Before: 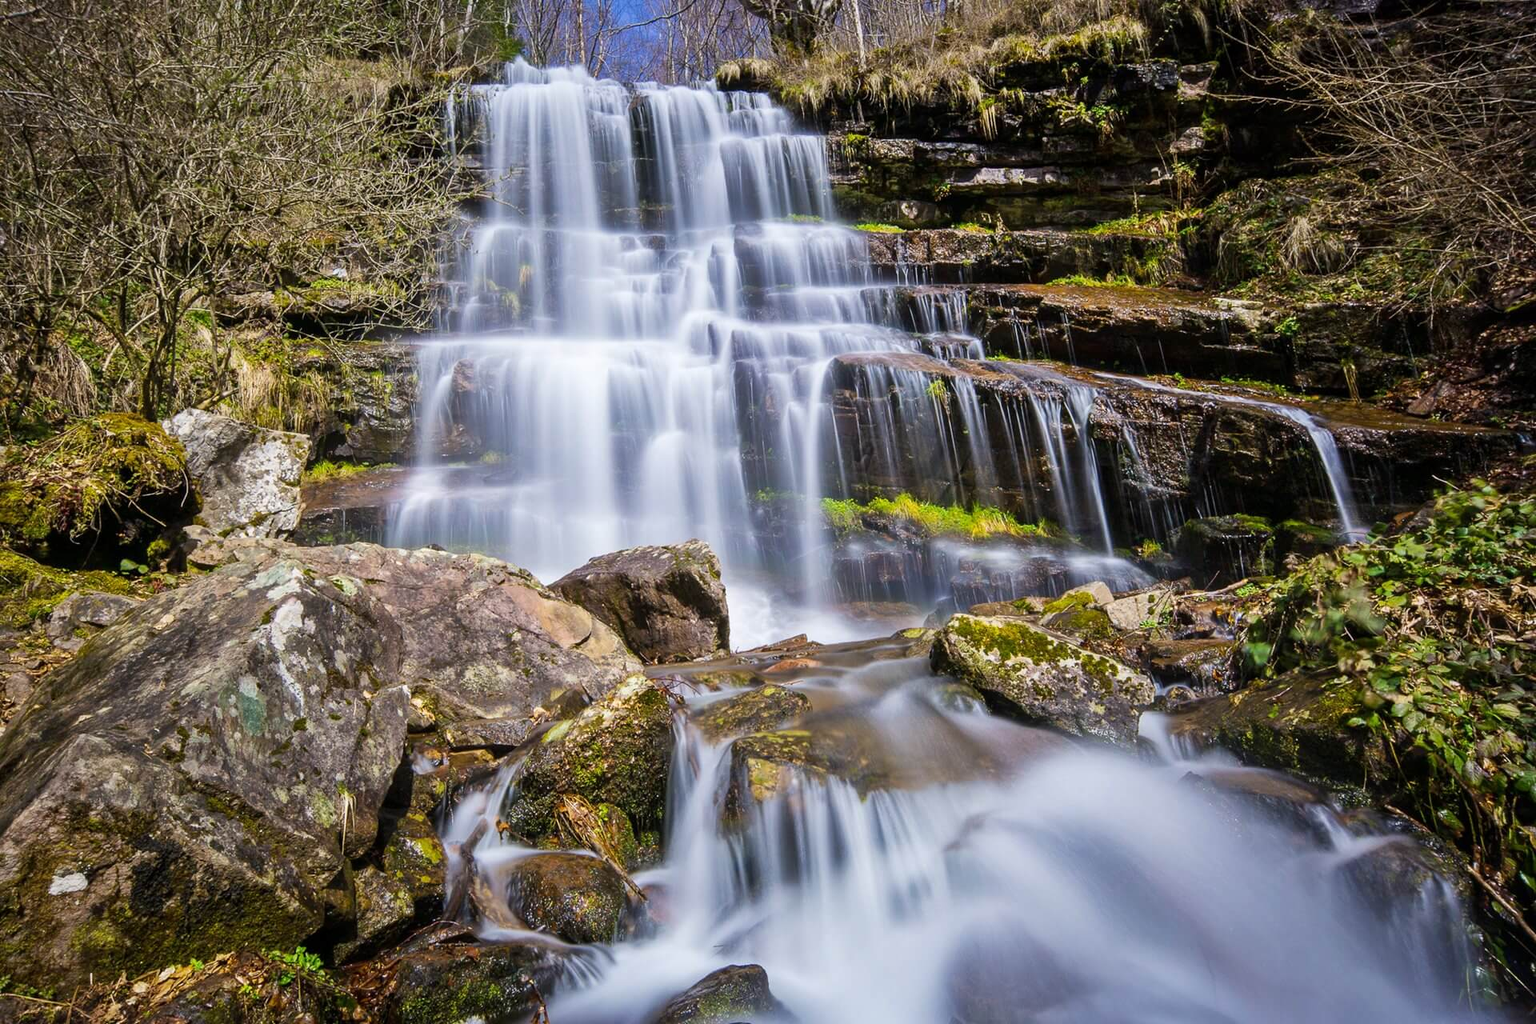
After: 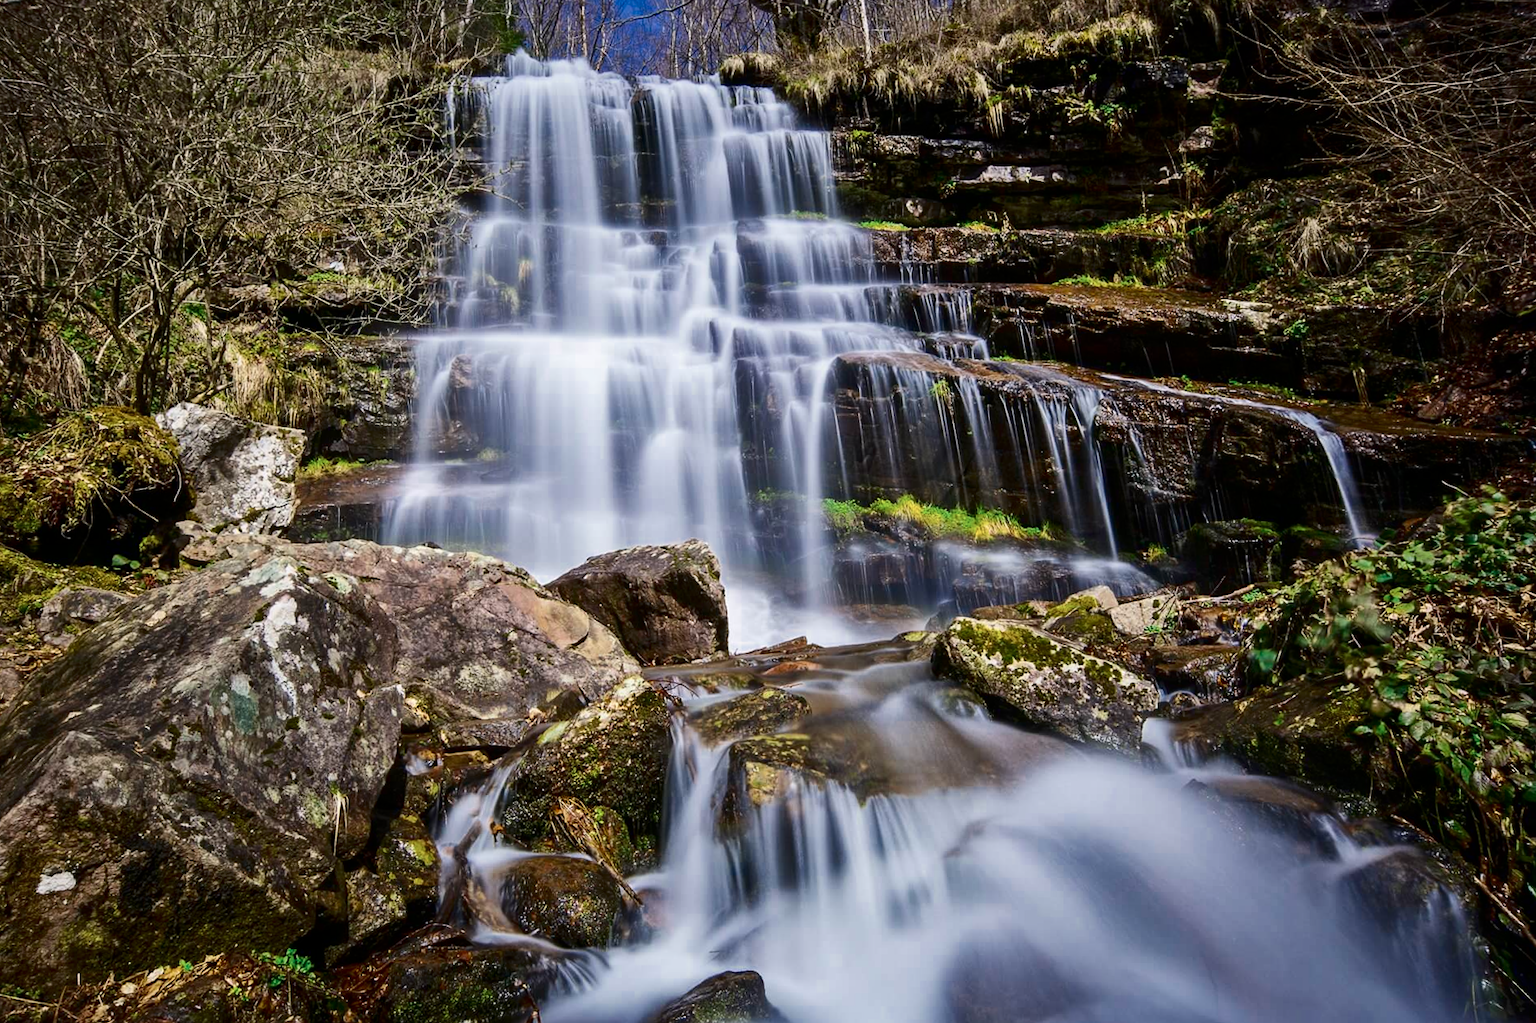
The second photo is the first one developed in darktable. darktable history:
contrast brightness saturation: contrast 0.19, brightness -0.11, saturation 0.21
color zones: curves: ch0 [(0, 0.5) (0.125, 0.4) (0.25, 0.5) (0.375, 0.4) (0.5, 0.4) (0.625, 0.35) (0.75, 0.35) (0.875, 0.5)]; ch1 [(0, 0.35) (0.125, 0.45) (0.25, 0.35) (0.375, 0.35) (0.5, 0.35) (0.625, 0.35) (0.75, 0.45) (0.875, 0.35)]; ch2 [(0, 0.6) (0.125, 0.5) (0.25, 0.5) (0.375, 0.6) (0.5, 0.6) (0.625, 0.5) (0.75, 0.5) (0.875, 0.5)]
crop and rotate: angle -0.5°
